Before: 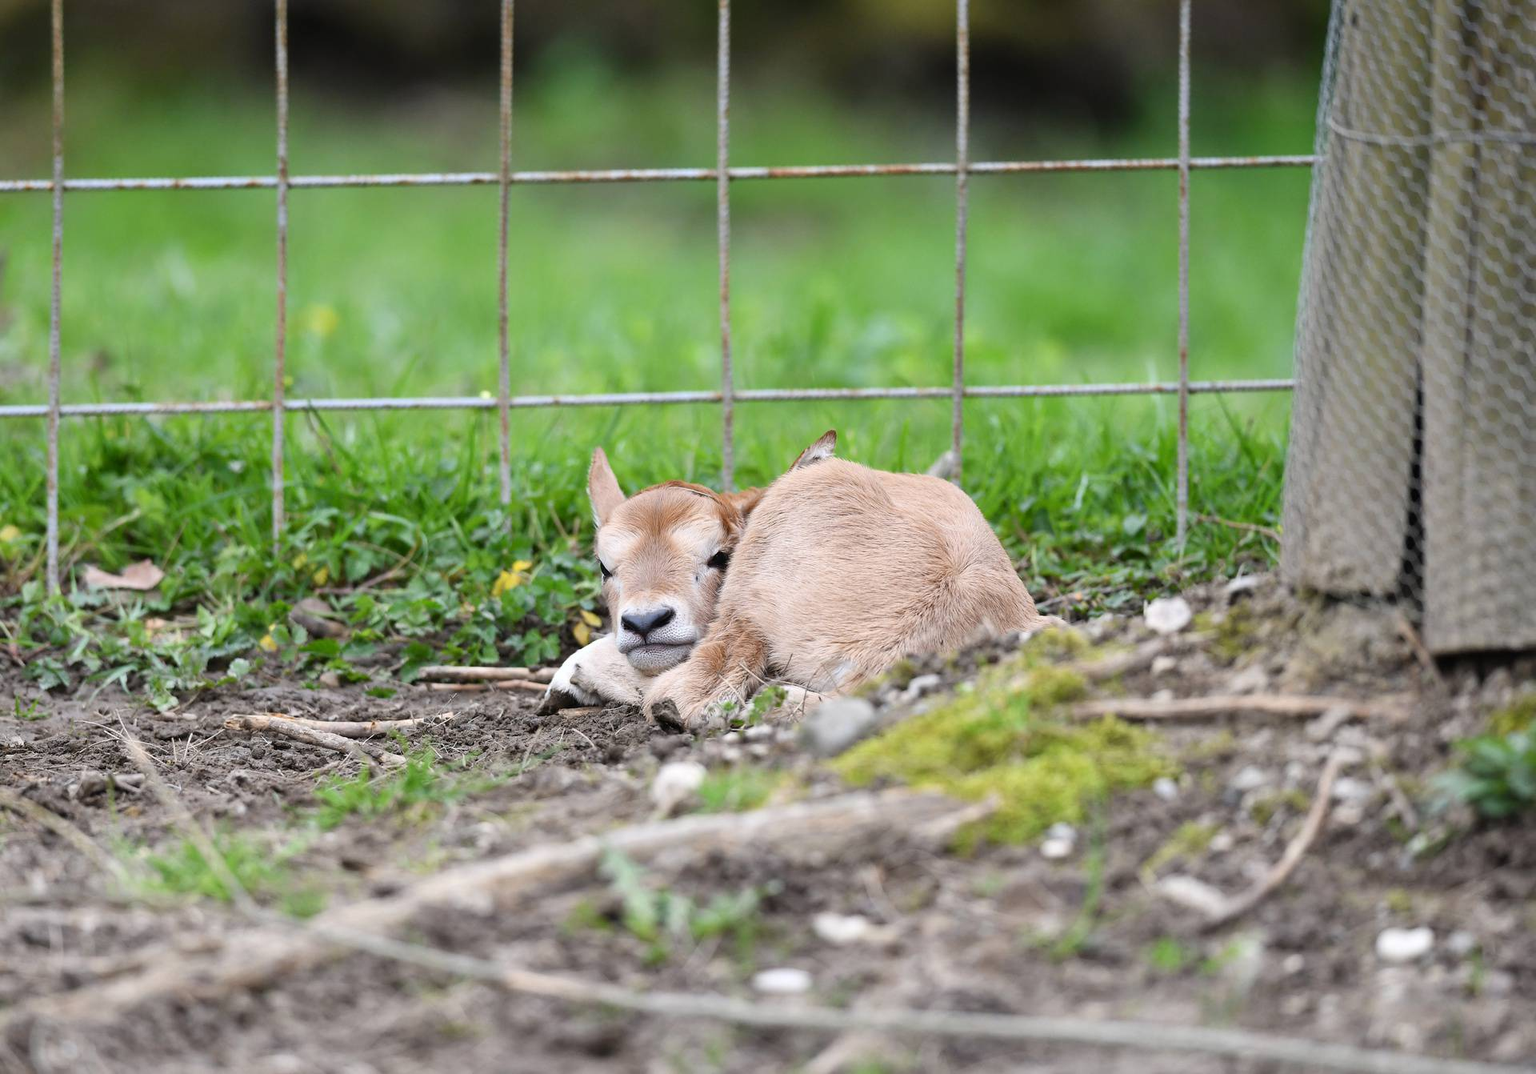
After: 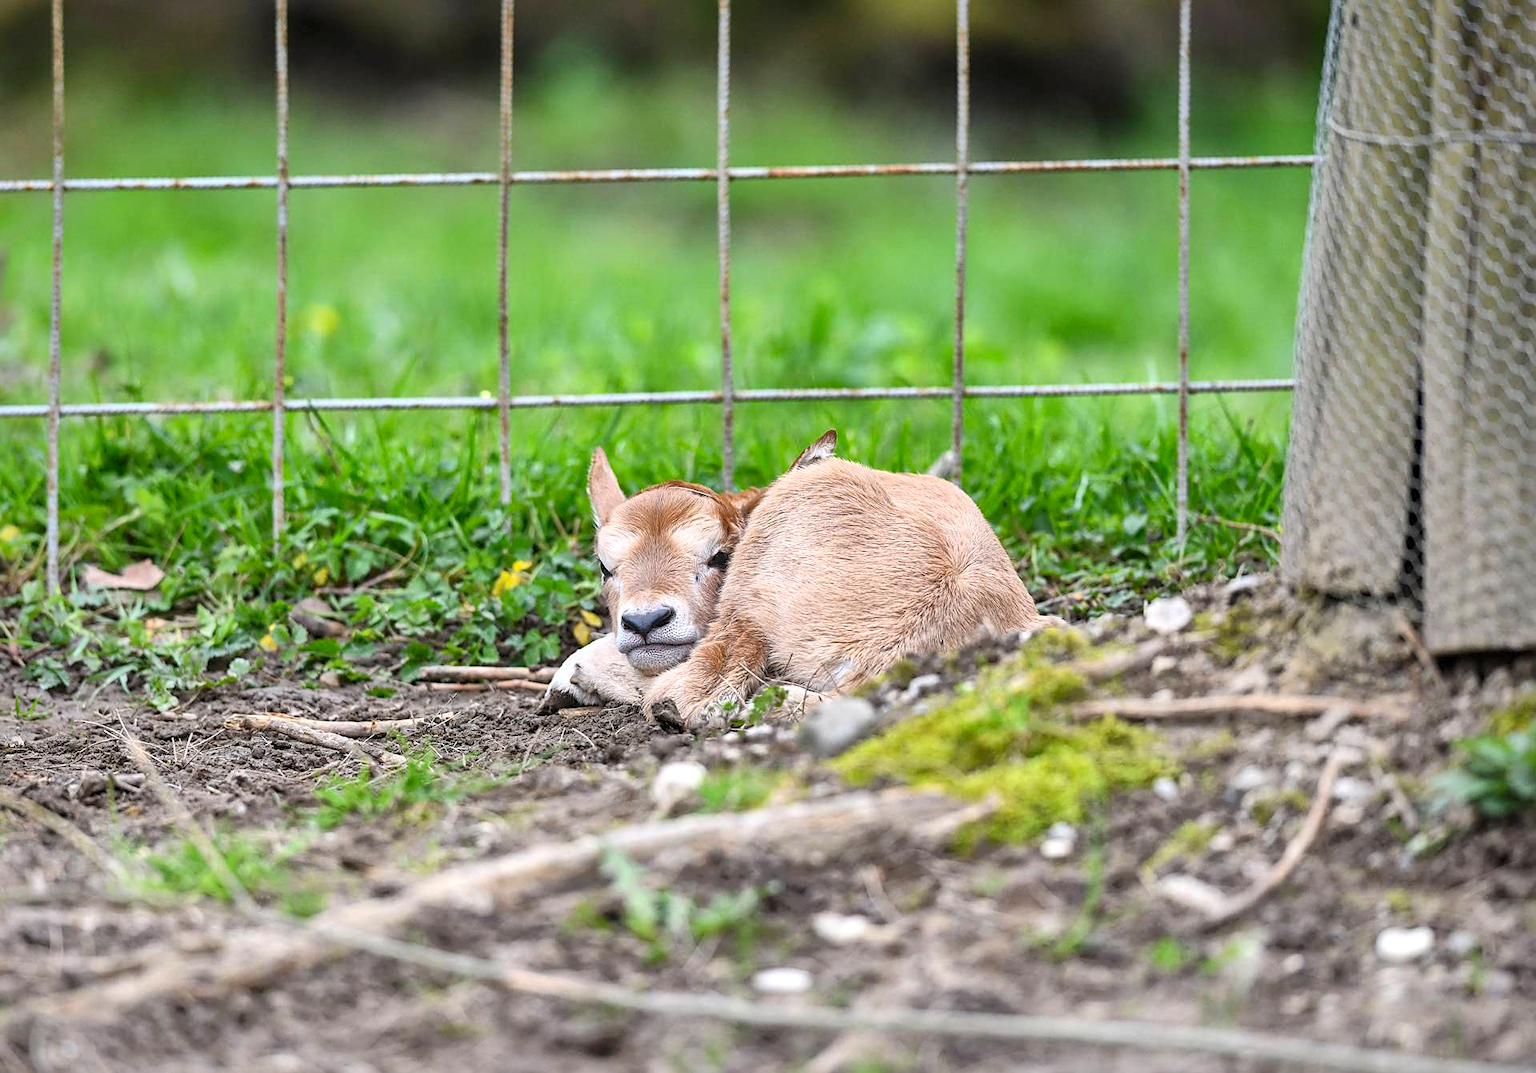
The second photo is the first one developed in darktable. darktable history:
local contrast: detail 130%
sharpen: on, module defaults
shadows and highlights: shadows 39.64, highlights -60.07
contrast brightness saturation: contrast 0.198, brightness 0.157, saturation 0.215
